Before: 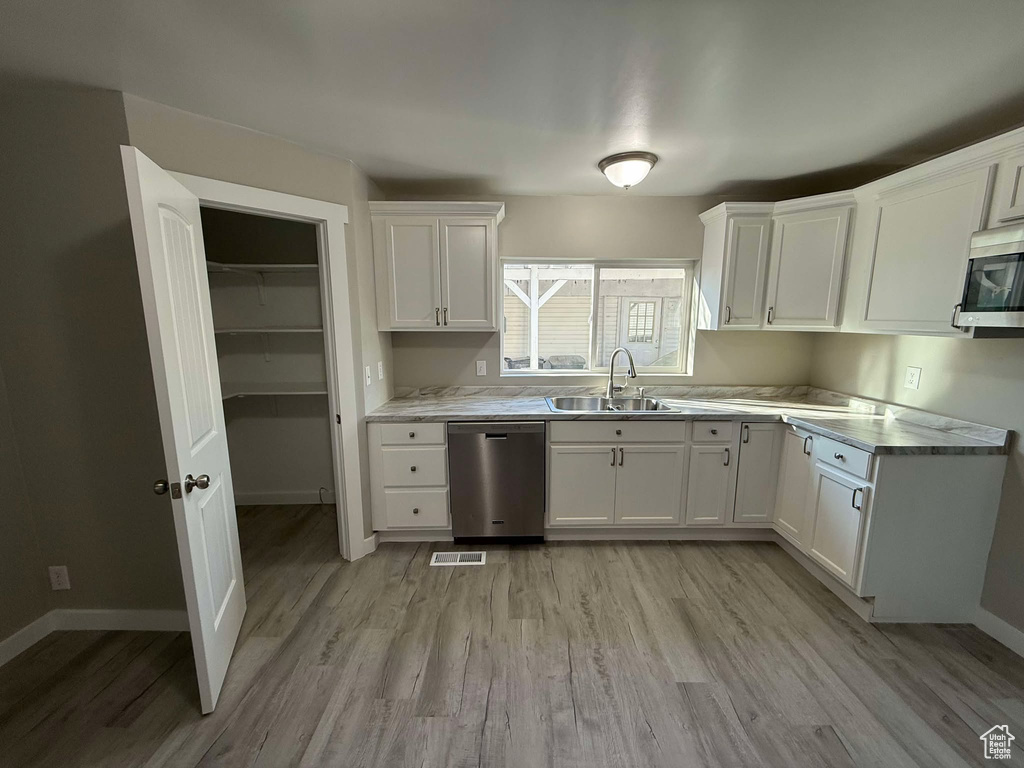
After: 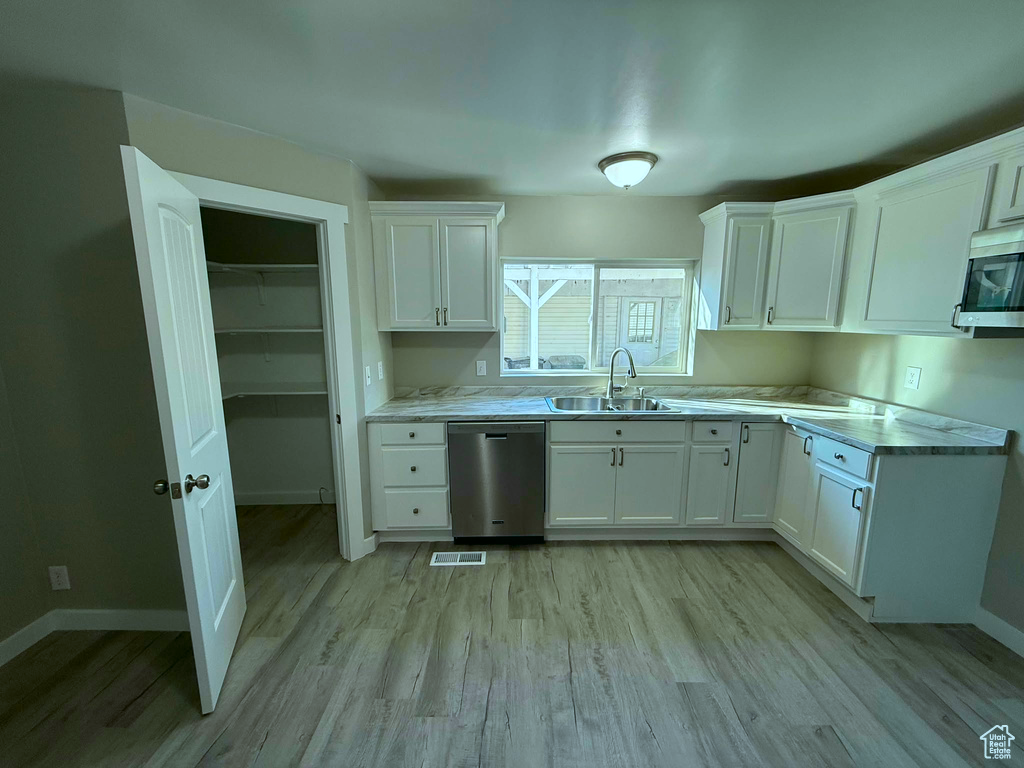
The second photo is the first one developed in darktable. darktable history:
white balance: red 0.954, blue 1.079
color correction: highlights a* -7.33, highlights b* 1.26, shadows a* -3.55, saturation 1.4
